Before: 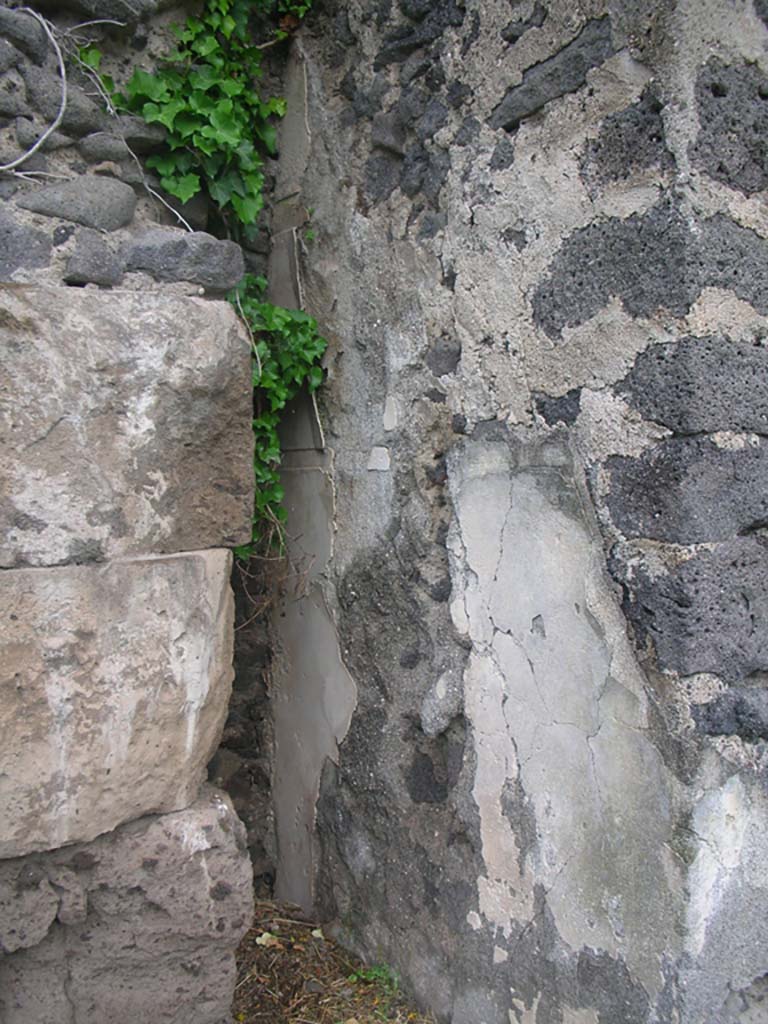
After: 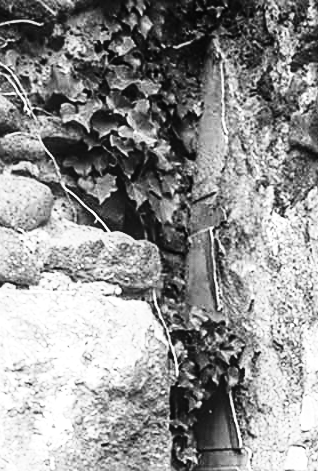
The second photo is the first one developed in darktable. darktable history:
sharpen: on, module defaults
local contrast: on, module defaults
crop and rotate: left 10.875%, top 0.053%, right 47.634%, bottom 53.941%
exposure: black level correction -0.006, exposure 1 EV, compensate exposure bias true, compensate highlight preservation false
tone curve: curves: ch0 [(0, 0) (0.003, 0.002) (0.011, 0.005) (0.025, 0.011) (0.044, 0.017) (0.069, 0.021) (0.1, 0.027) (0.136, 0.035) (0.177, 0.05) (0.224, 0.076) (0.277, 0.126) (0.335, 0.212) (0.399, 0.333) (0.468, 0.473) (0.543, 0.627) (0.623, 0.784) (0.709, 0.9) (0.801, 0.963) (0.898, 0.988) (1, 1)], color space Lab, linked channels, preserve colors none
color calibration: output gray [0.21, 0.42, 0.37, 0], illuminant same as pipeline (D50), adaptation XYZ, x 0.347, y 0.358, temperature 5010.59 K
